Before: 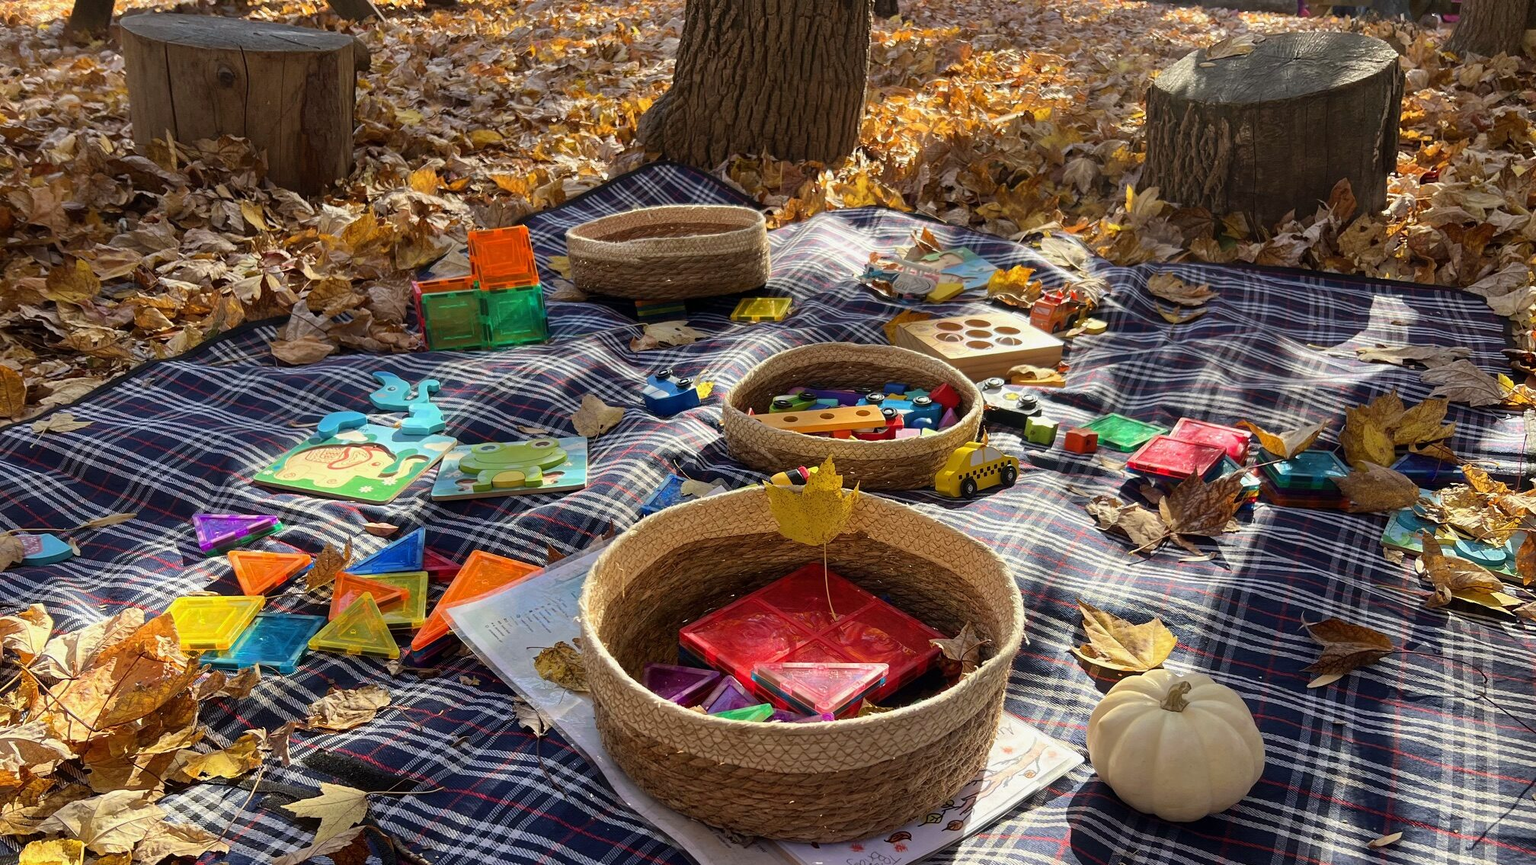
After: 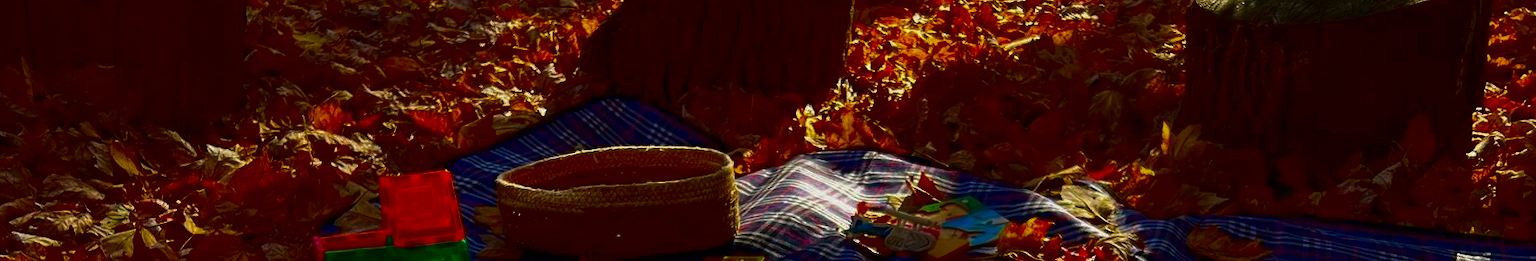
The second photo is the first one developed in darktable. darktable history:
contrast brightness saturation: brightness -0.99, saturation 0.985
crop and rotate: left 9.692%, top 9.575%, right 6.145%, bottom 64.878%
